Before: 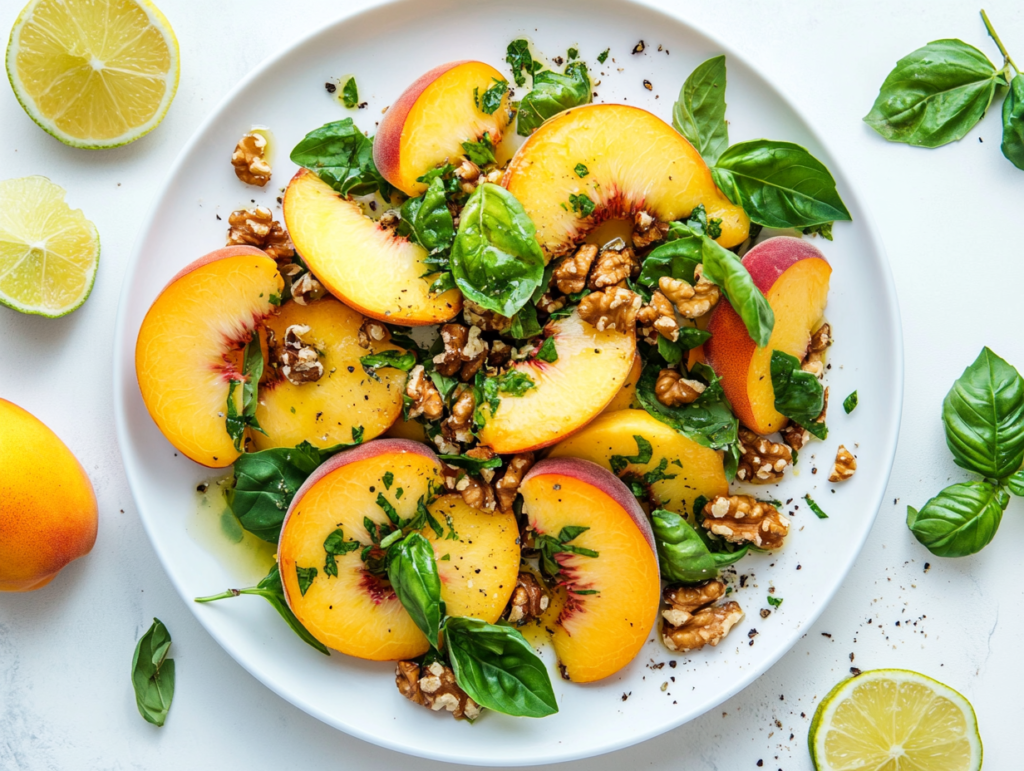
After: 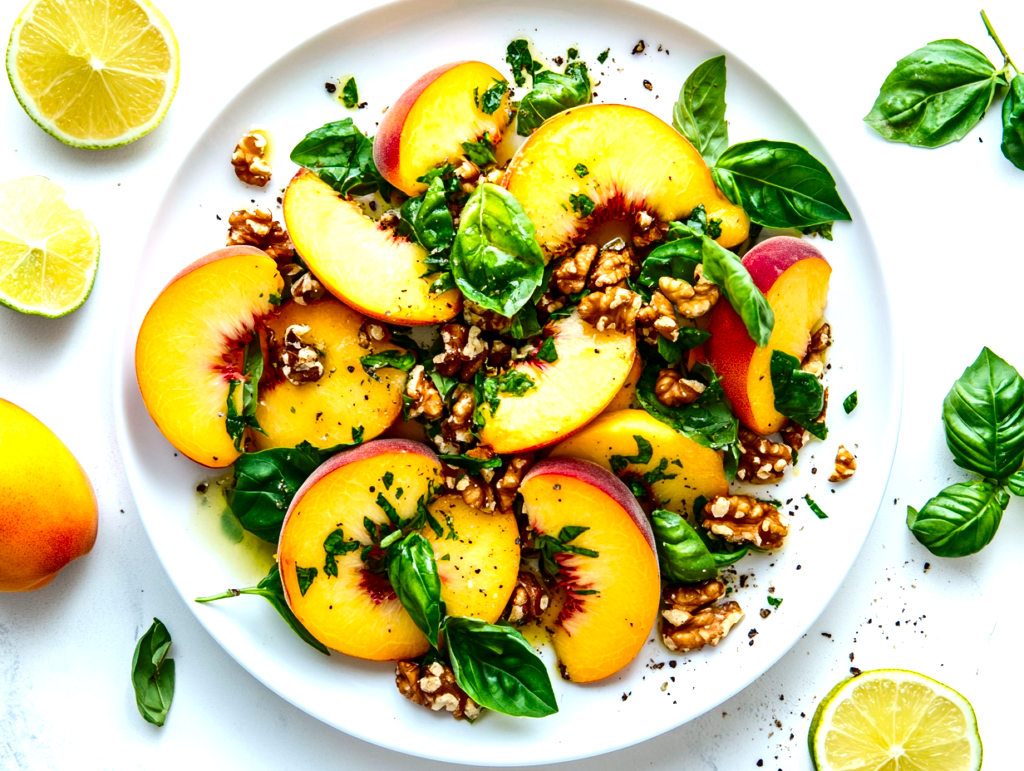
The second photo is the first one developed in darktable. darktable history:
contrast brightness saturation: contrast 0.13, brightness -0.24, saturation 0.14
exposure: black level correction 0, exposure 0.5 EV, compensate highlight preservation false
